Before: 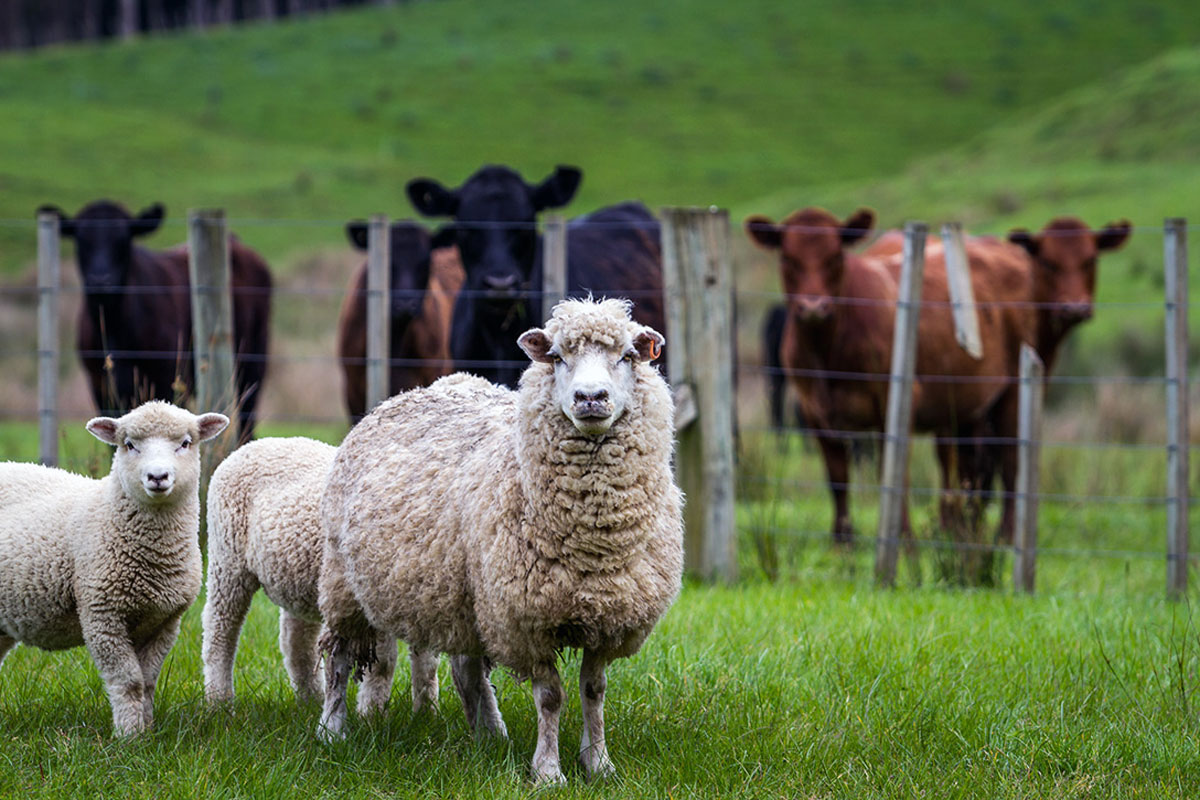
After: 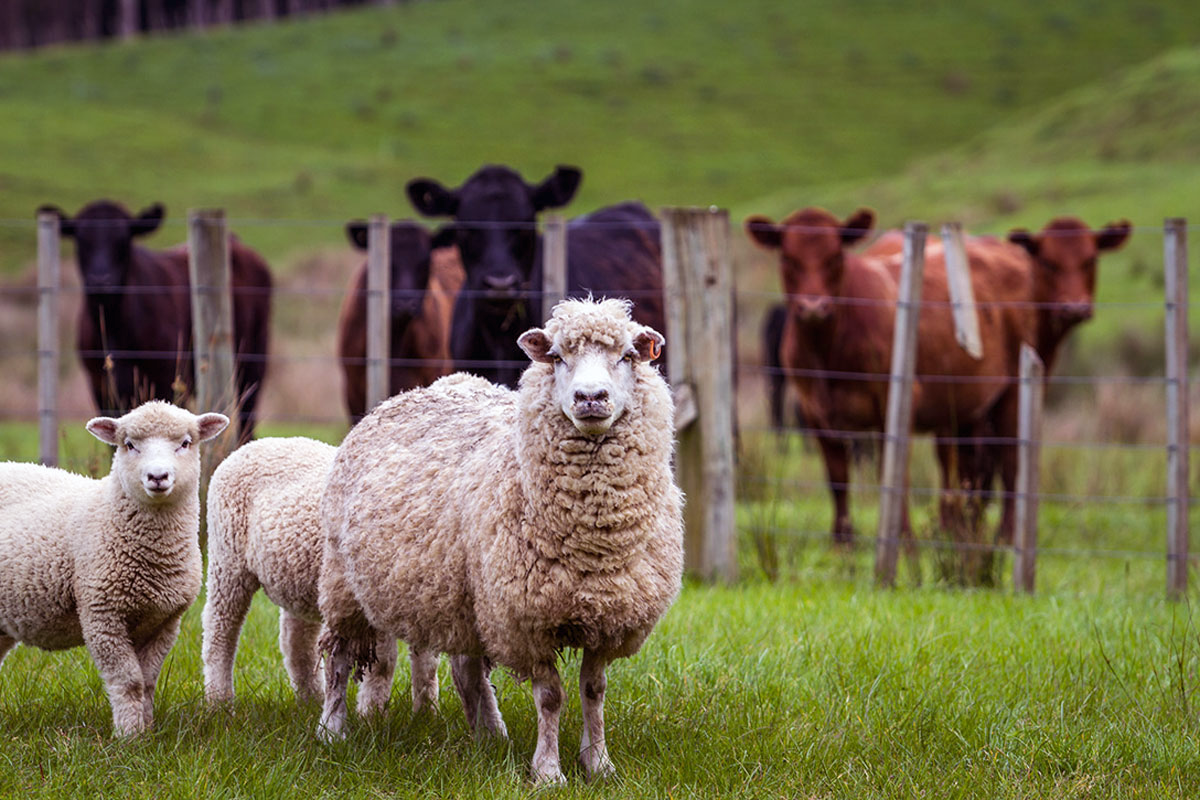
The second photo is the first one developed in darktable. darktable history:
exposure: compensate exposure bias true, compensate highlight preservation false
rgb levels: mode RGB, independent channels, levels [[0, 0.474, 1], [0, 0.5, 1], [0, 0.5, 1]]
